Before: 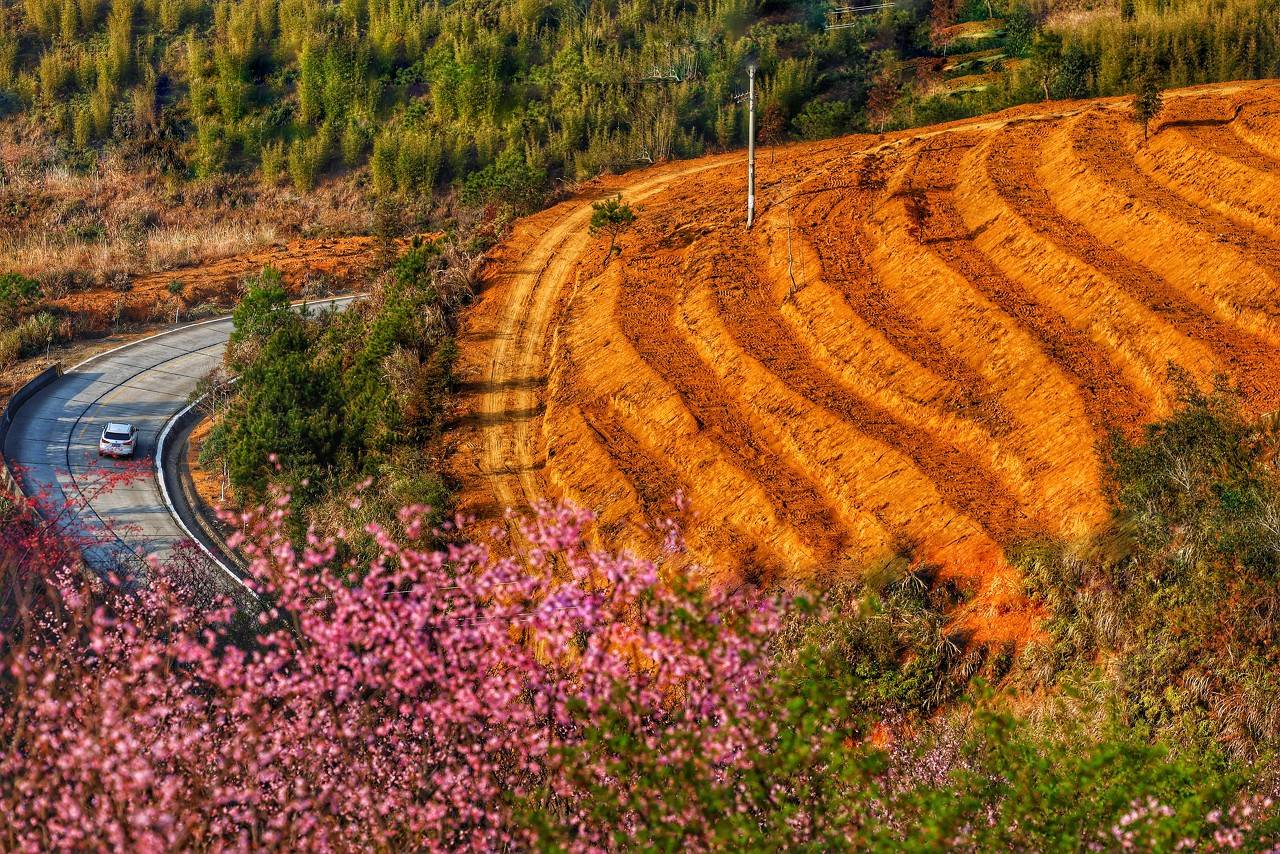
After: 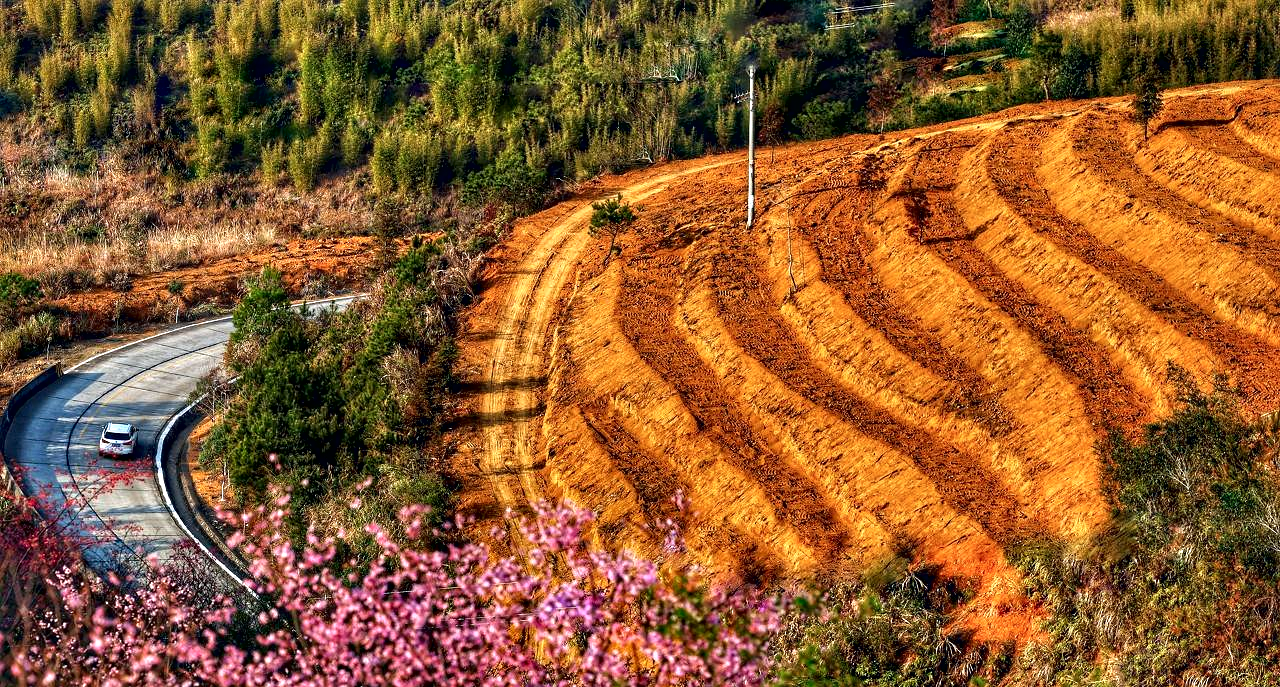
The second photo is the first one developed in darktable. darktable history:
crop: bottom 19.553%
contrast equalizer: y [[0.6 ×6], [0.55 ×6], [0 ×6], [0 ×6], [0 ×6]]
contrast brightness saturation: saturation -0.055
